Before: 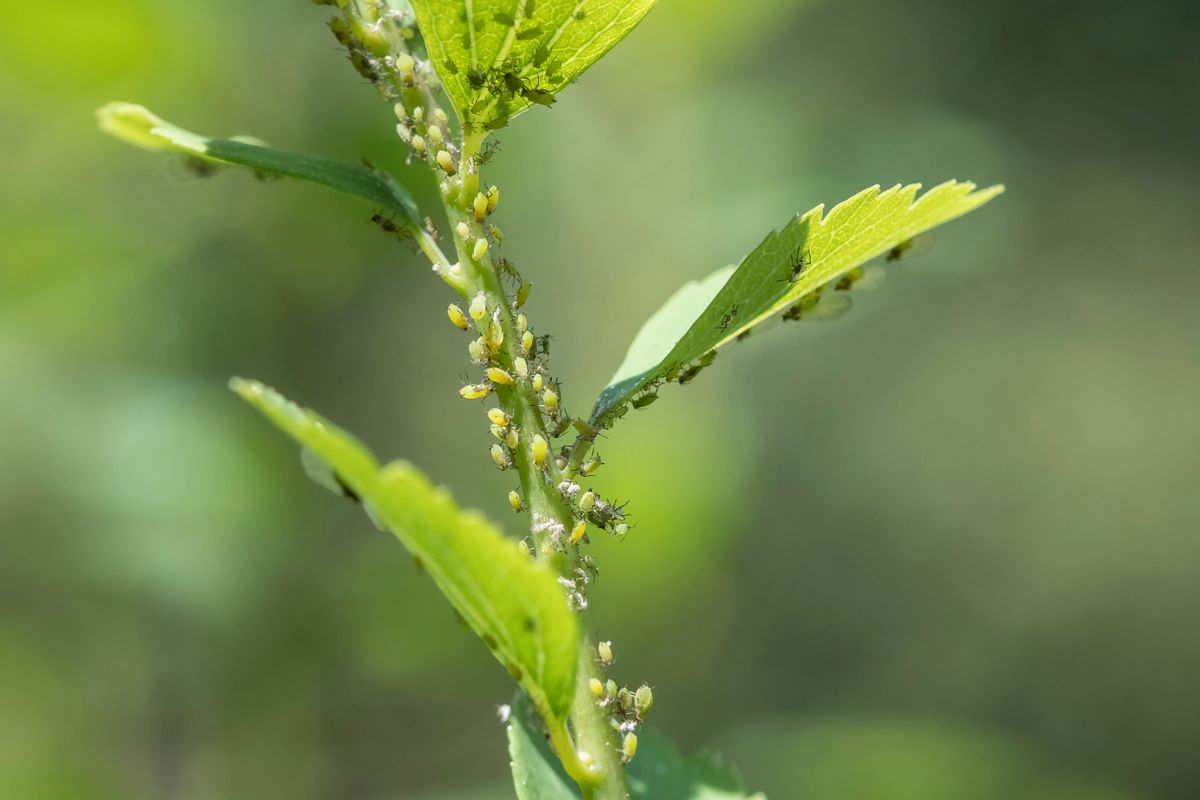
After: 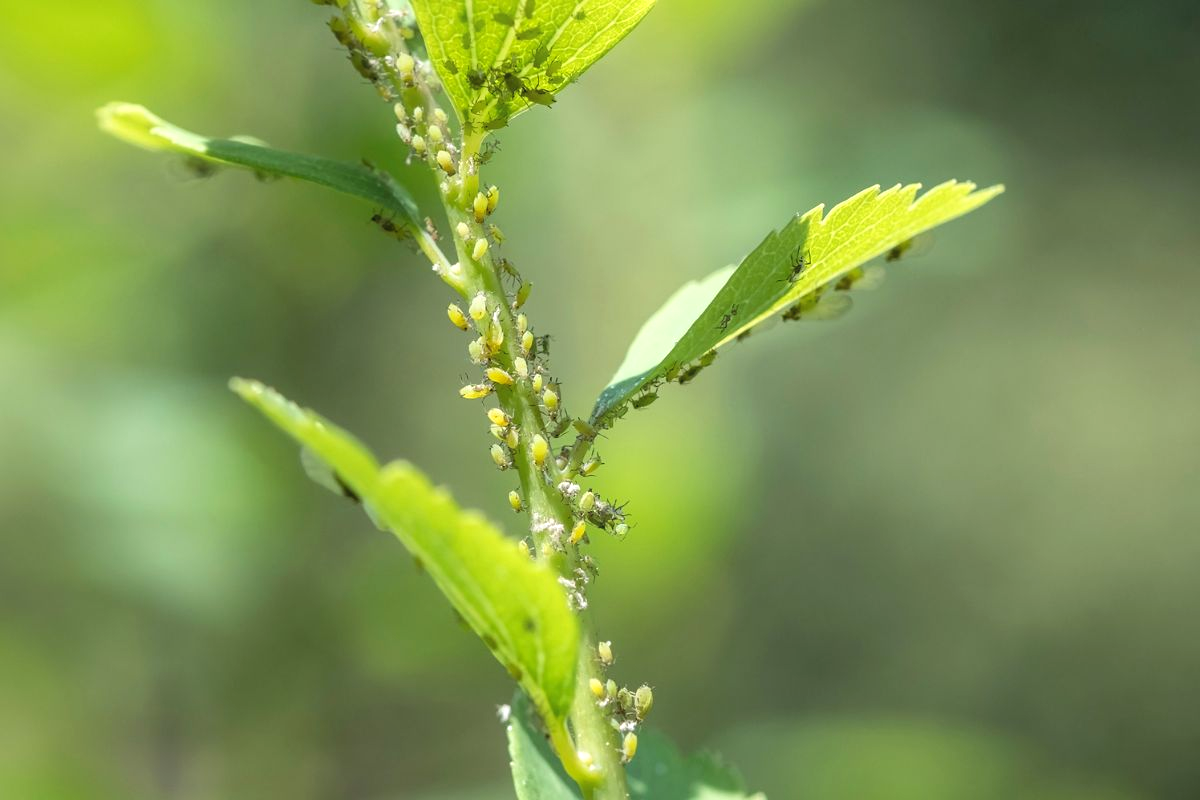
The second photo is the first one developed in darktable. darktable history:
exposure: exposure 0.359 EV, compensate exposure bias true, compensate highlight preservation false
contrast equalizer: y [[0.5, 0.488, 0.462, 0.461, 0.491, 0.5], [0.5 ×6], [0.5 ×6], [0 ×6], [0 ×6]], mix 0.744
